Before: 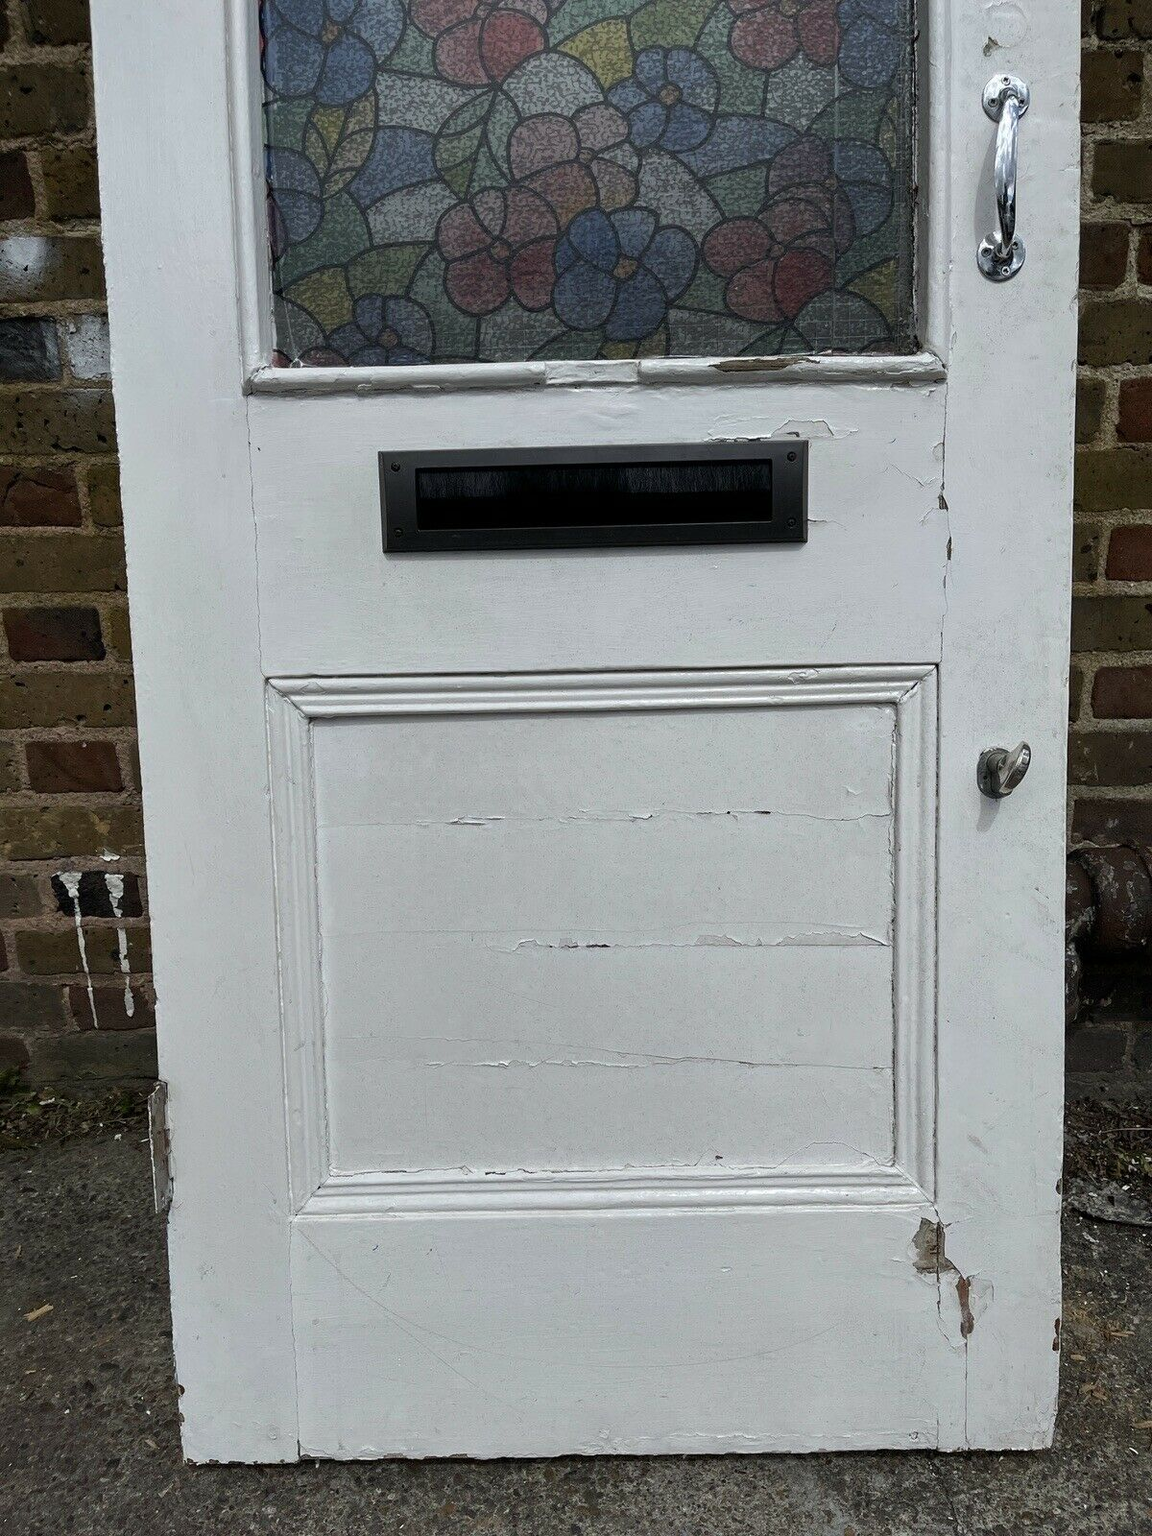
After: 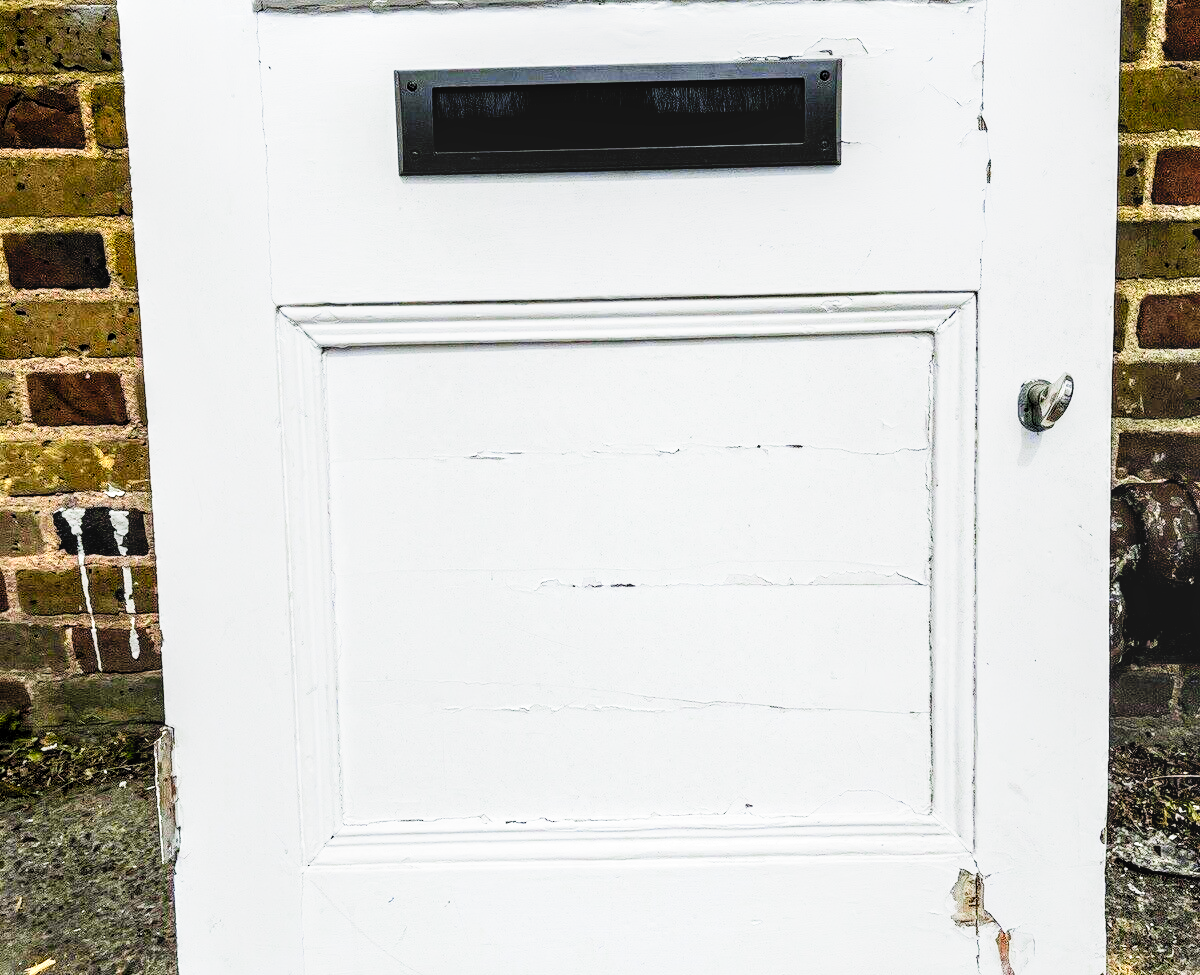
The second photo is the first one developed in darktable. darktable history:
contrast brightness saturation: contrast 0.238, brightness 0.268, saturation 0.395
local contrast: detail 130%
filmic rgb: black relative exposure -5.12 EV, white relative exposure 3.97 EV, hardness 2.89, contrast 1.297, highlights saturation mix -11.36%, preserve chrominance no, color science v3 (2019), use custom middle-gray values true
color zones: curves: ch0 [(0.099, 0.624) (0.257, 0.596) (0.384, 0.376) (0.529, 0.492) (0.697, 0.564) (0.768, 0.532) (0.908, 0.644)]; ch1 [(0.112, 0.564) (0.254, 0.612) (0.432, 0.676) (0.592, 0.456) (0.743, 0.684) (0.888, 0.536)]; ch2 [(0.25, 0.5) (0.469, 0.36) (0.75, 0.5)]
crop and rotate: top 25.009%, bottom 14.049%
exposure: exposure 1.217 EV, compensate highlight preservation false
